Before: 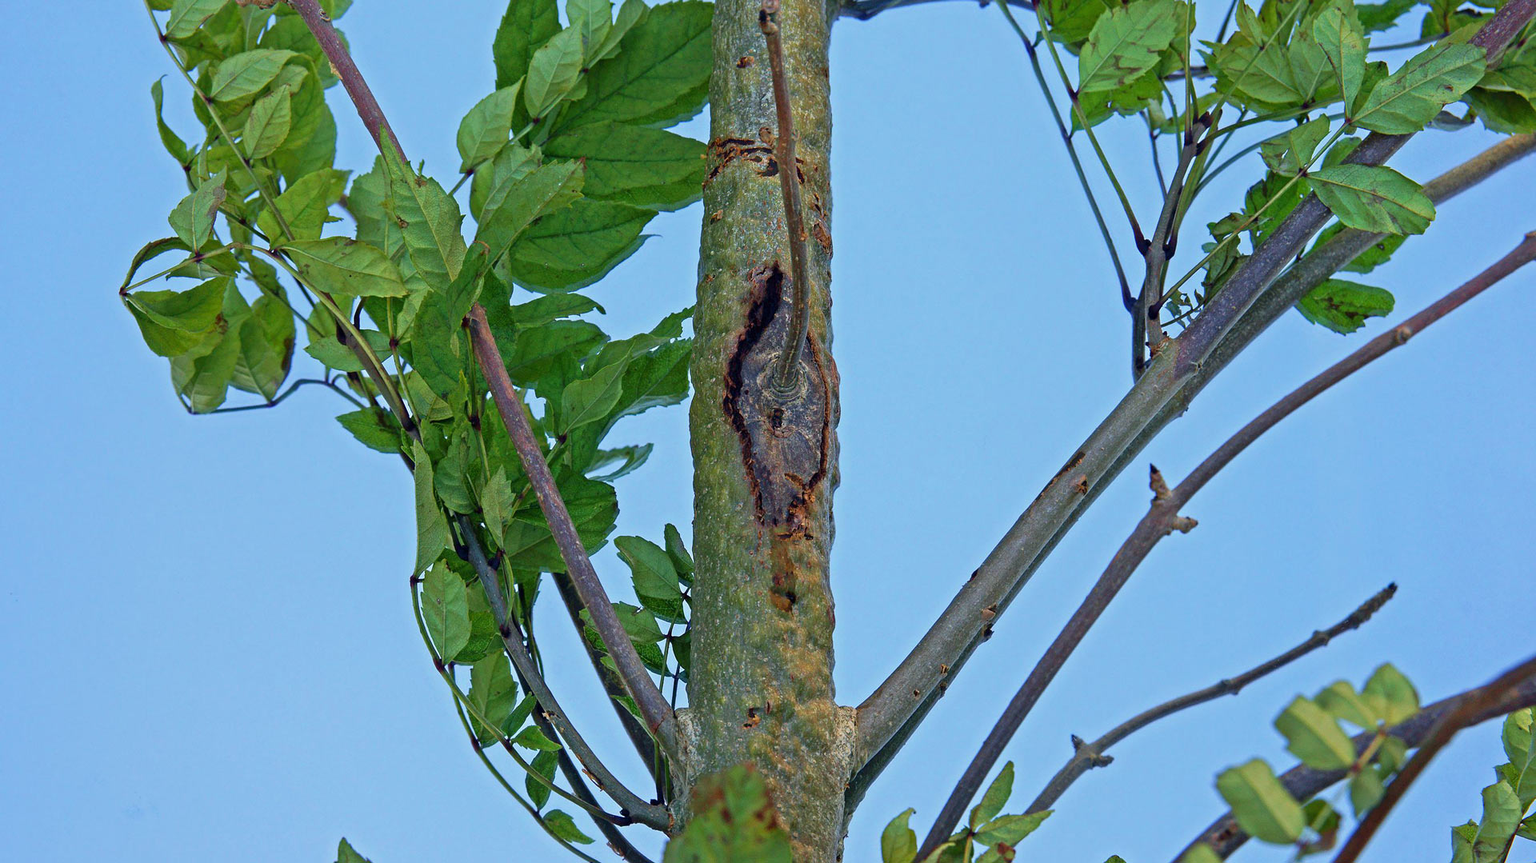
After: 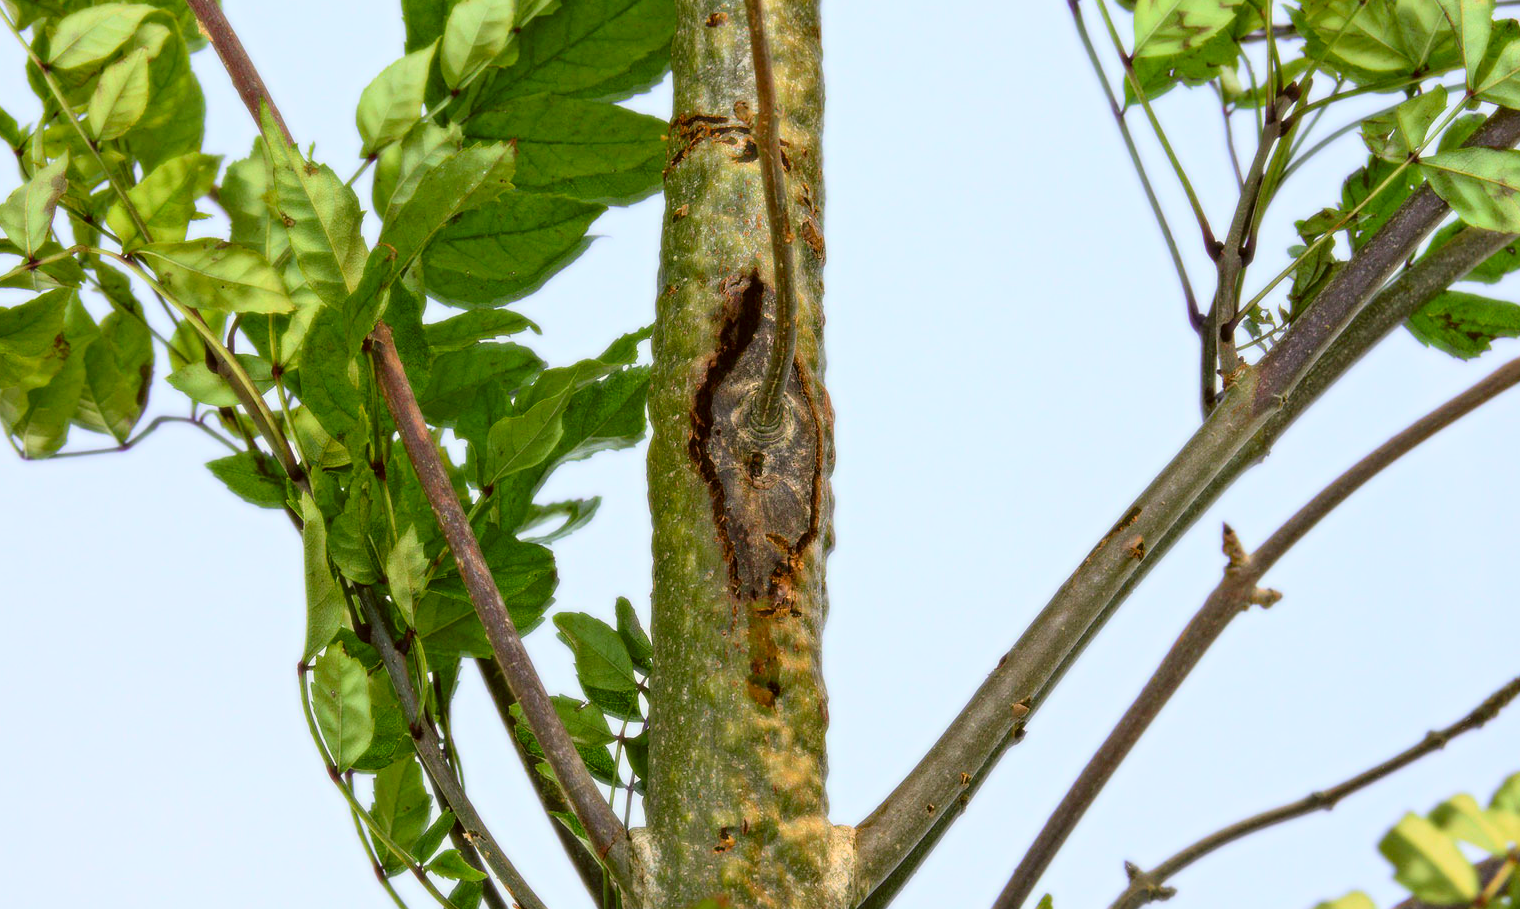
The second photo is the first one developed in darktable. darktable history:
crop: left 11.225%, top 5.381%, right 9.565%, bottom 10.314%
bloom: size 0%, threshold 54.82%, strength 8.31%
color correction: highlights a* 8.98, highlights b* 15.09, shadows a* -0.49, shadows b* 26.52
